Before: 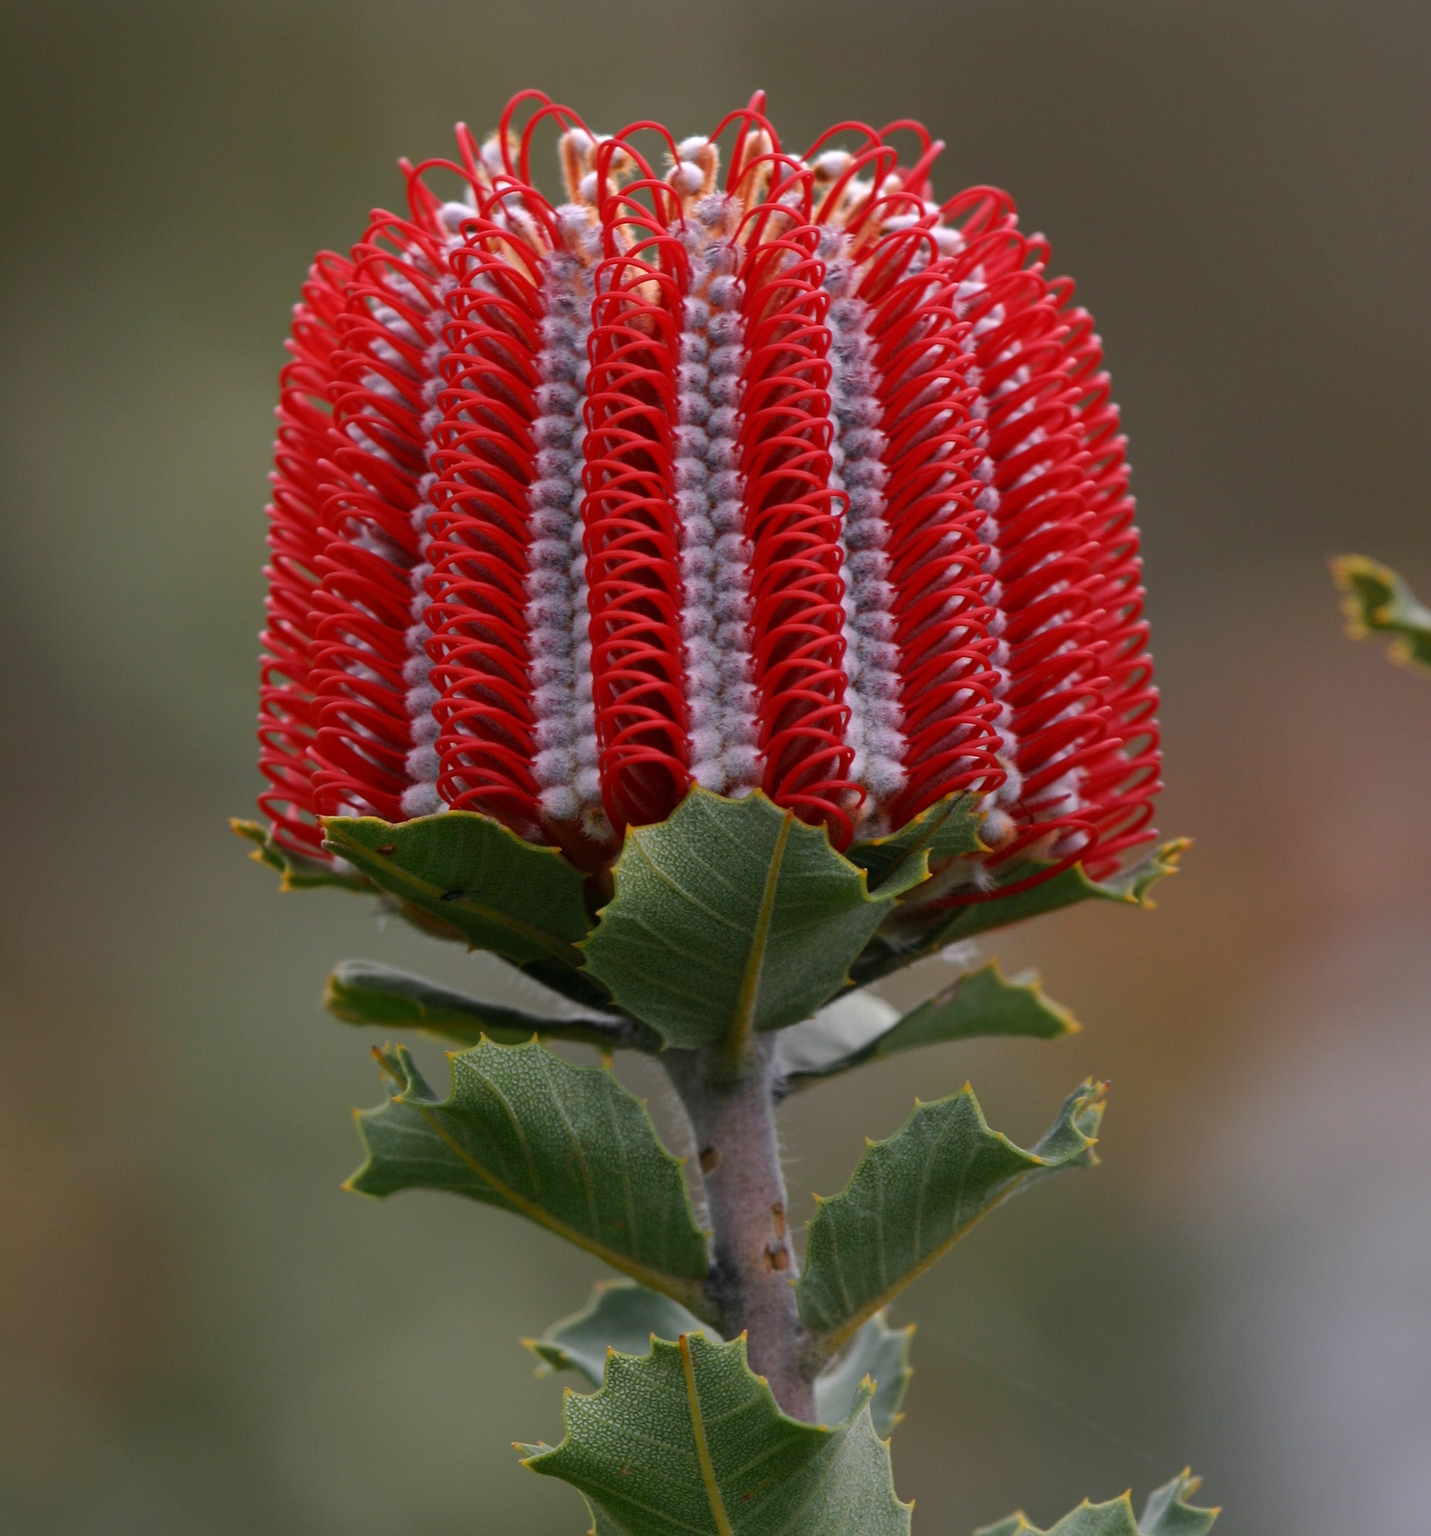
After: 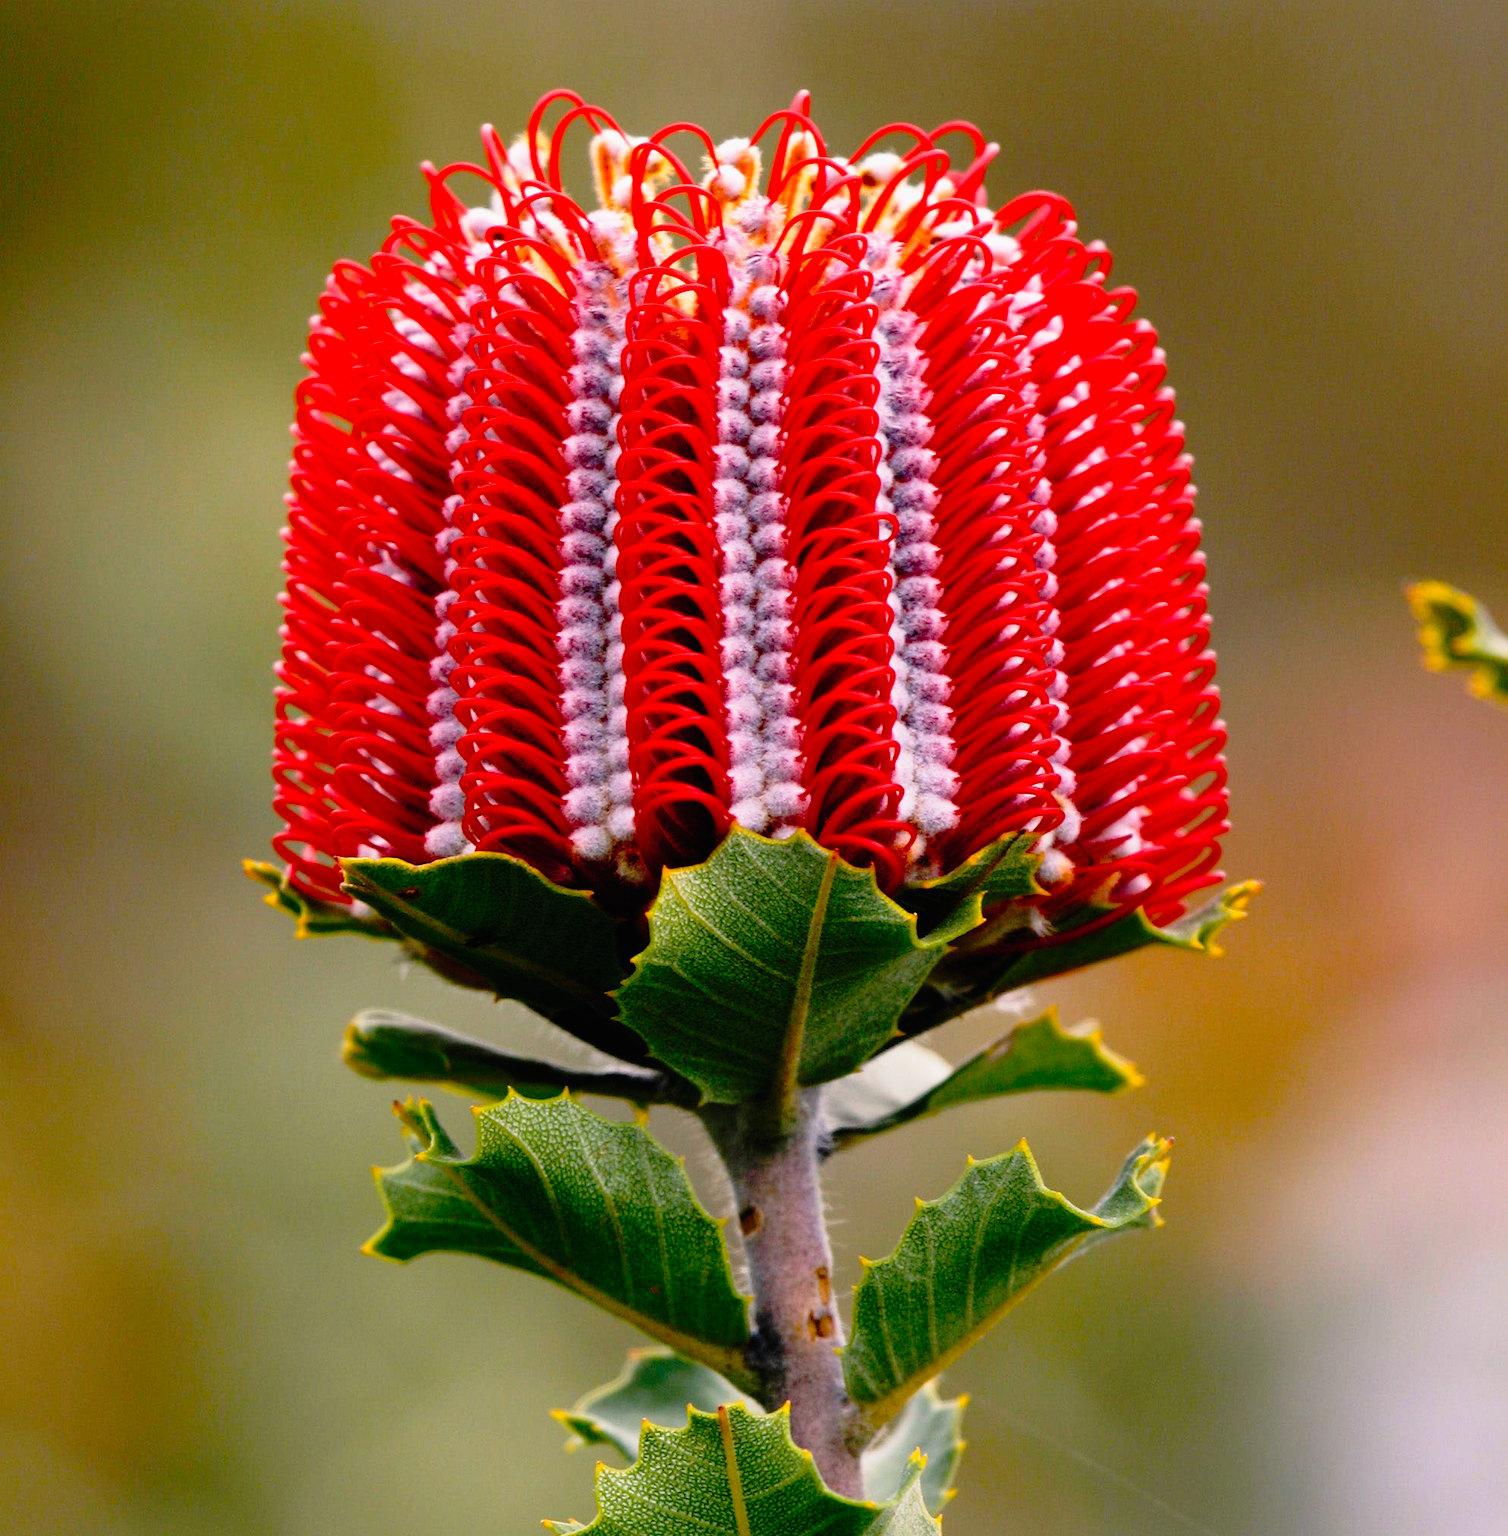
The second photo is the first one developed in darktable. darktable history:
crop: top 0.354%, right 0.259%, bottom 5.028%
tone curve: curves: ch0 [(0, 0.009) (0.105, 0.08) (0.195, 0.18) (0.283, 0.316) (0.384, 0.434) (0.485, 0.531) (0.638, 0.69) (0.81, 0.872) (1, 0.977)]; ch1 [(0, 0) (0.161, 0.092) (0.35, 0.33) (0.379, 0.401) (0.456, 0.469) (0.502, 0.5) (0.525, 0.514) (0.586, 0.604) (0.642, 0.645) (0.858, 0.817) (1, 0.942)]; ch2 [(0, 0) (0.371, 0.362) (0.437, 0.437) (0.48, 0.49) (0.53, 0.515) (0.56, 0.571) (0.622, 0.606) (0.881, 0.795) (1, 0.929)], preserve colors none
filmic rgb: black relative exposure -7.72 EV, white relative exposure 4.44 EV, target black luminance 0%, hardness 3.76, latitude 50.71%, contrast 1.075, highlights saturation mix 8.67%, shadows ↔ highlights balance -0.269%, add noise in highlights 0.002, preserve chrominance no, color science v3 (2019), use custom middle-gray values true, contrast in highlights soft
color balance rgb: highlights gain › chroma 3.134%, highlights gain › hue 55.28°, perceptual saturation grading › global saturation -0.387%, perceptual brilliance grading › global brilliance 14.536%, perceptual brilliance grading › shadows -34.343%, global vibrance 44.819%
exposure: black level correction 0, exposure 0.498 EV, compensate exposure bias true, compensate highlight preservation false
contrast brightness saturation: contrast 0.072, brightness 0.07, saturation 0.184
